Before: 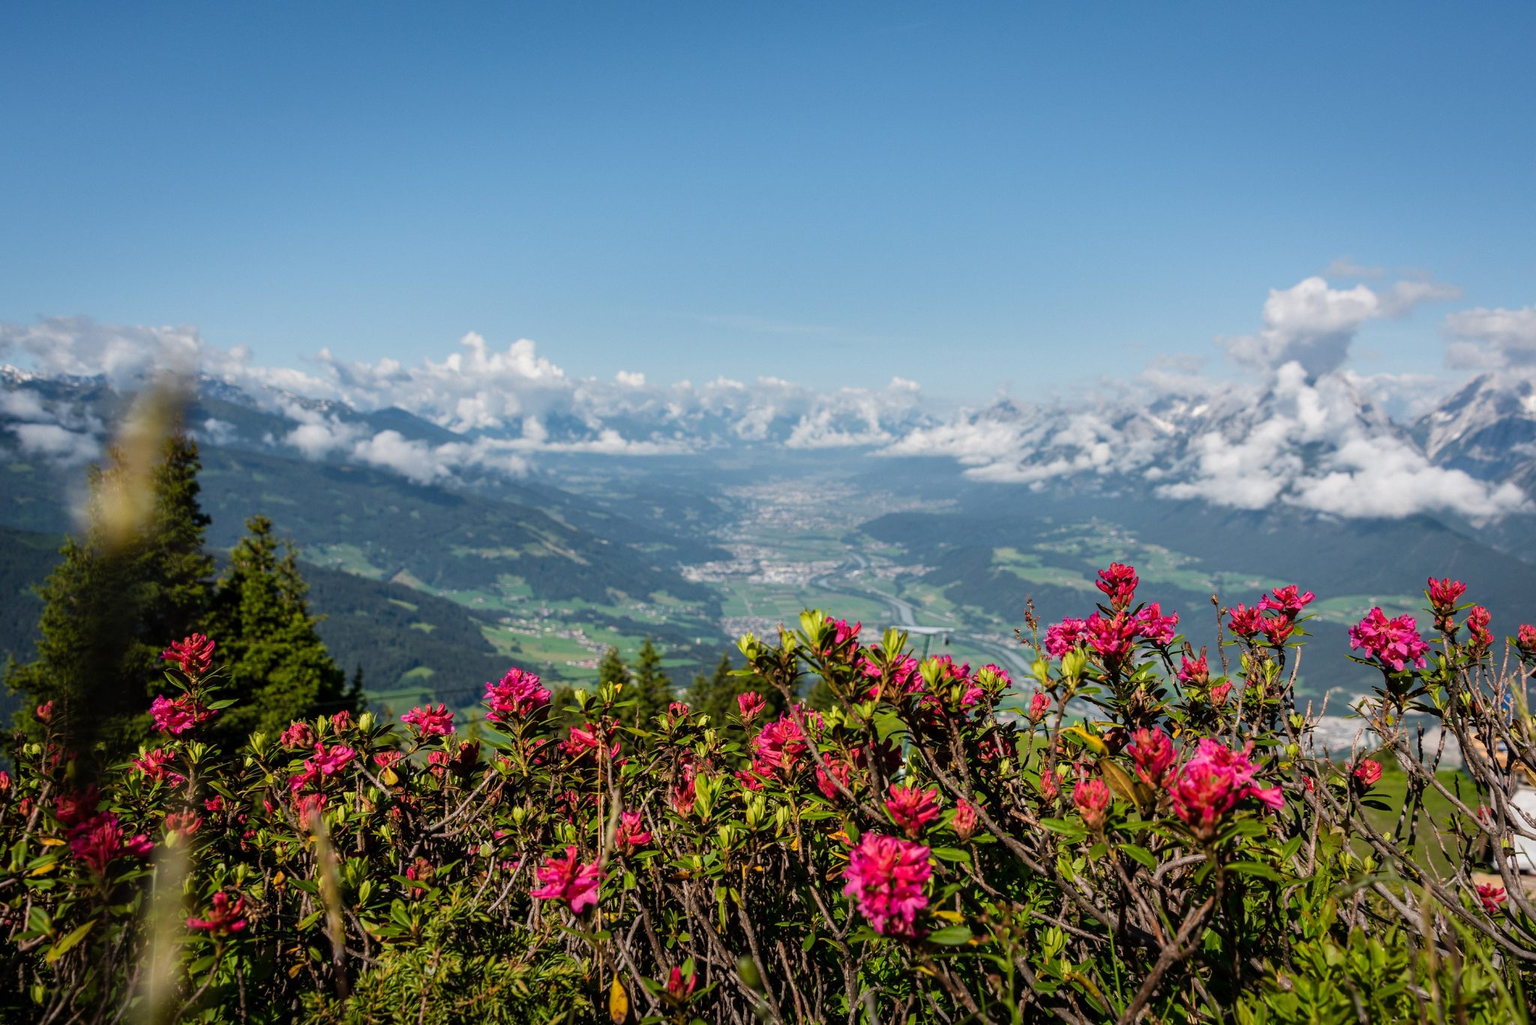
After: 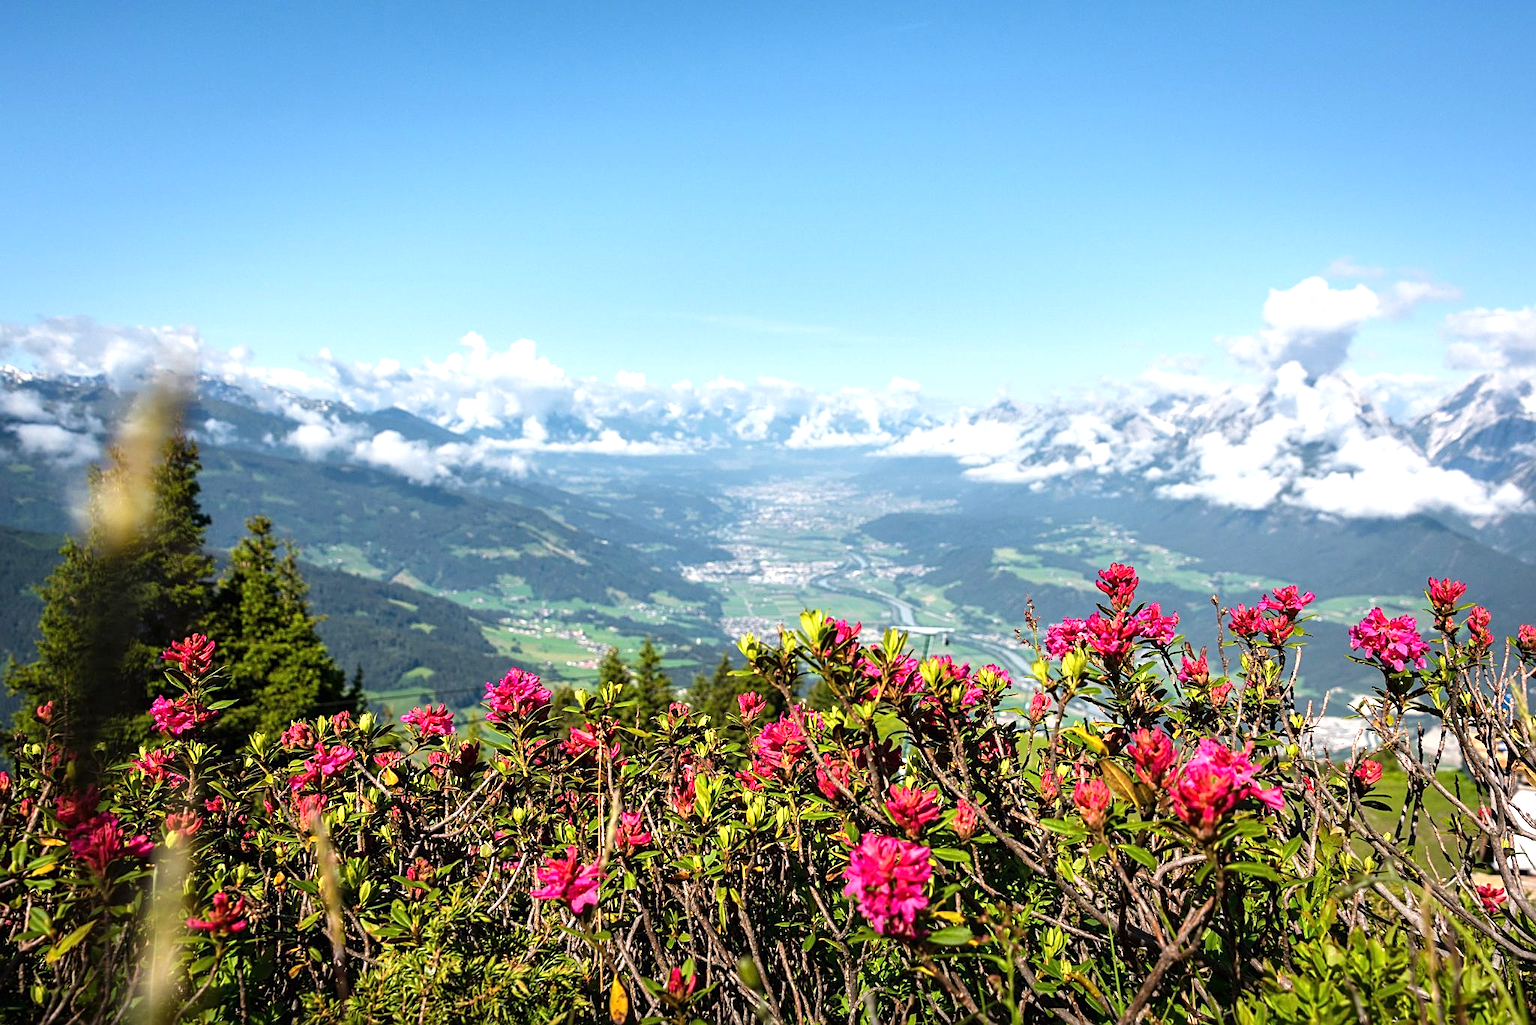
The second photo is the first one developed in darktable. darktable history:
exposure: black level correction 0, exposure 0.898 EV, compensate highlight preservation false
sharpen: on, module defaults
